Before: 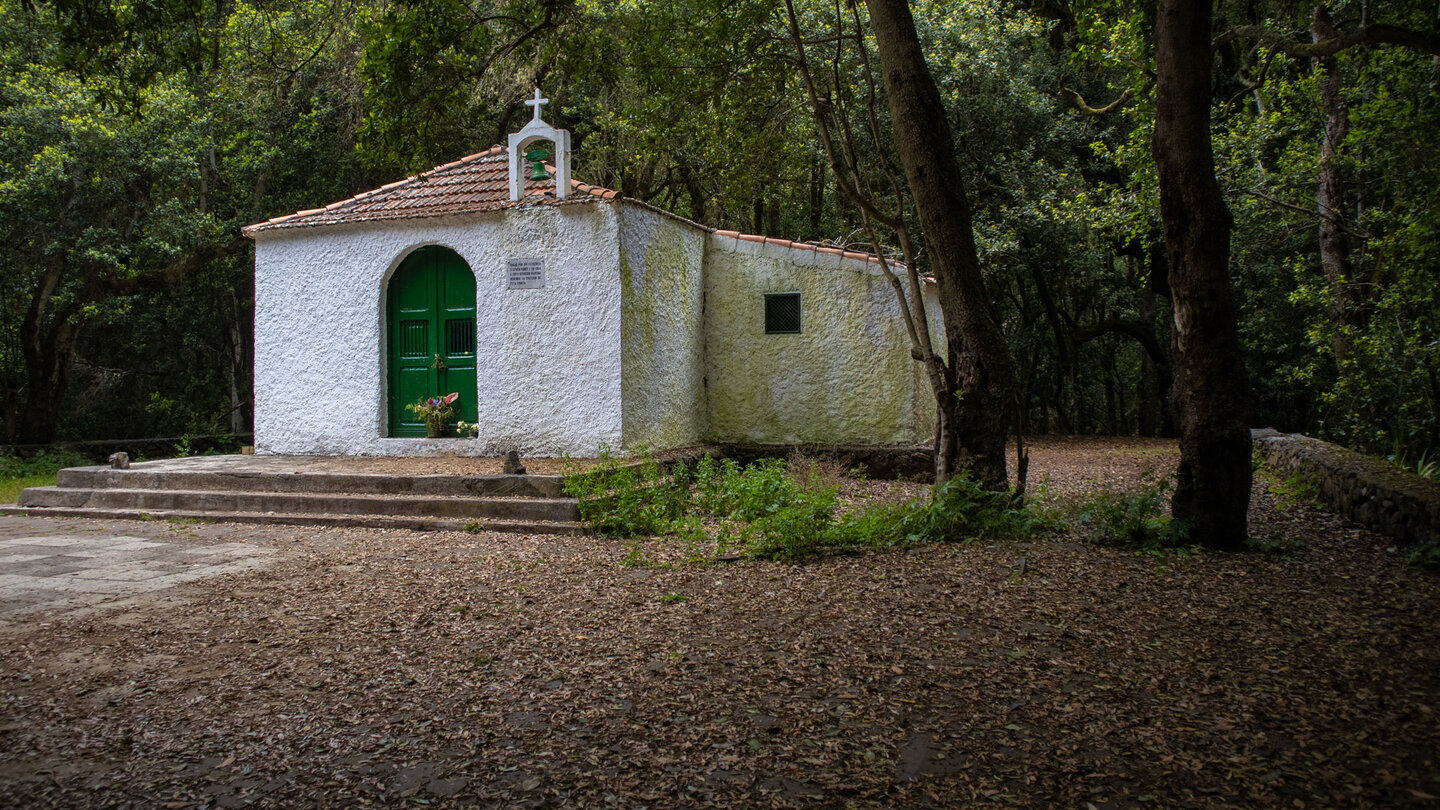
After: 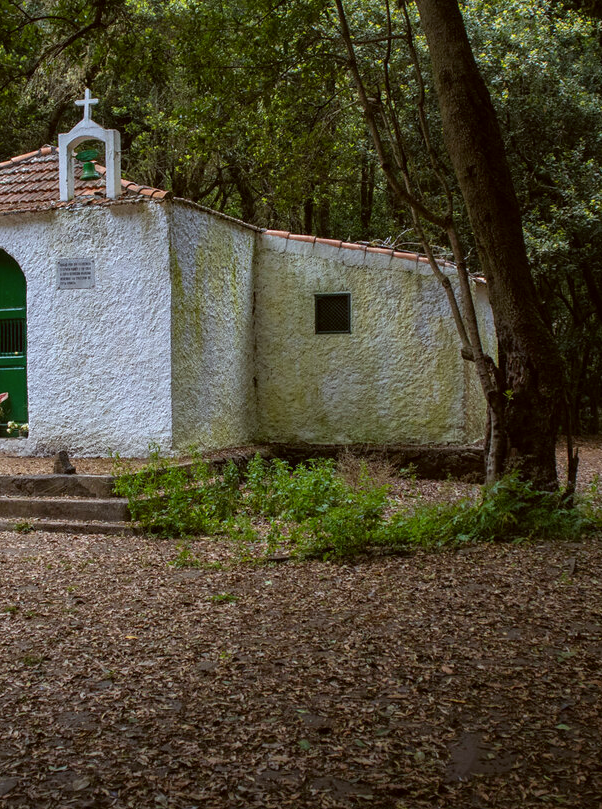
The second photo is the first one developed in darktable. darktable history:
color correction: highlights a* -3.32, highlights b* -6.67, shadows a* 2.92, shadows b* 5.63
crop: left 31.251%, right 26.928%
